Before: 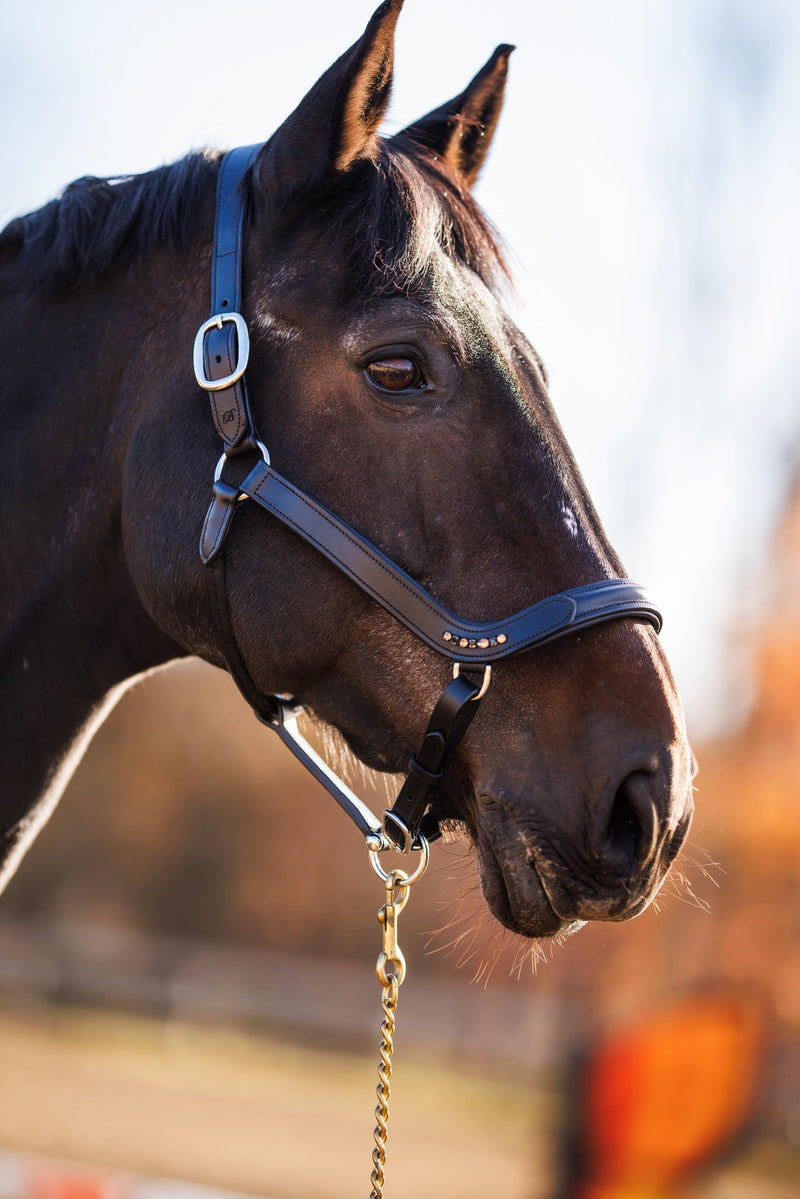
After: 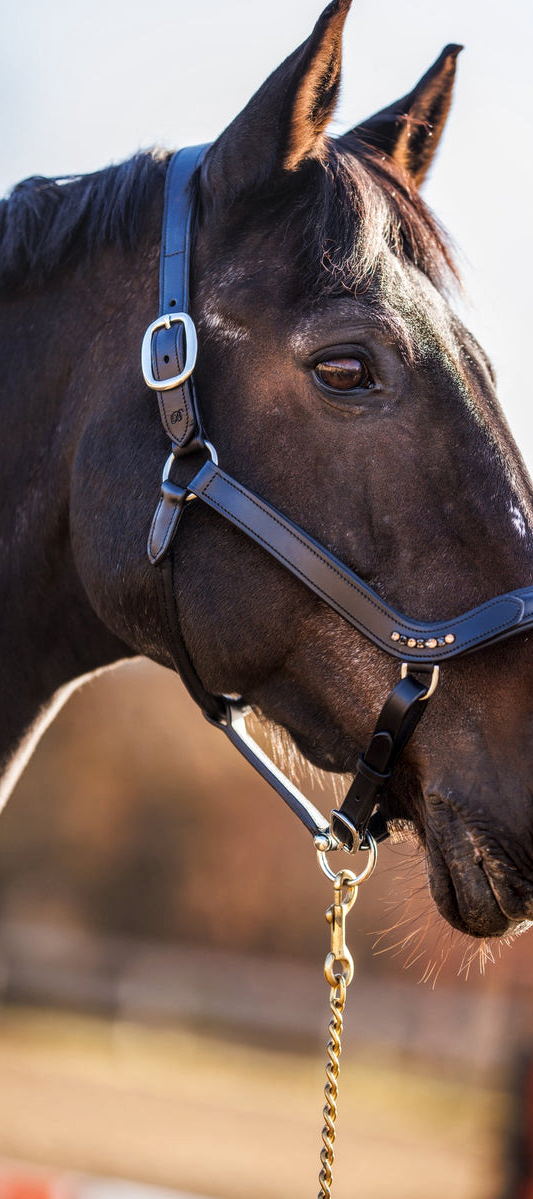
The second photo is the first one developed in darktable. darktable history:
crop and rotate: left 6.617%, right 26.717%
local contrast: on, module defaults
